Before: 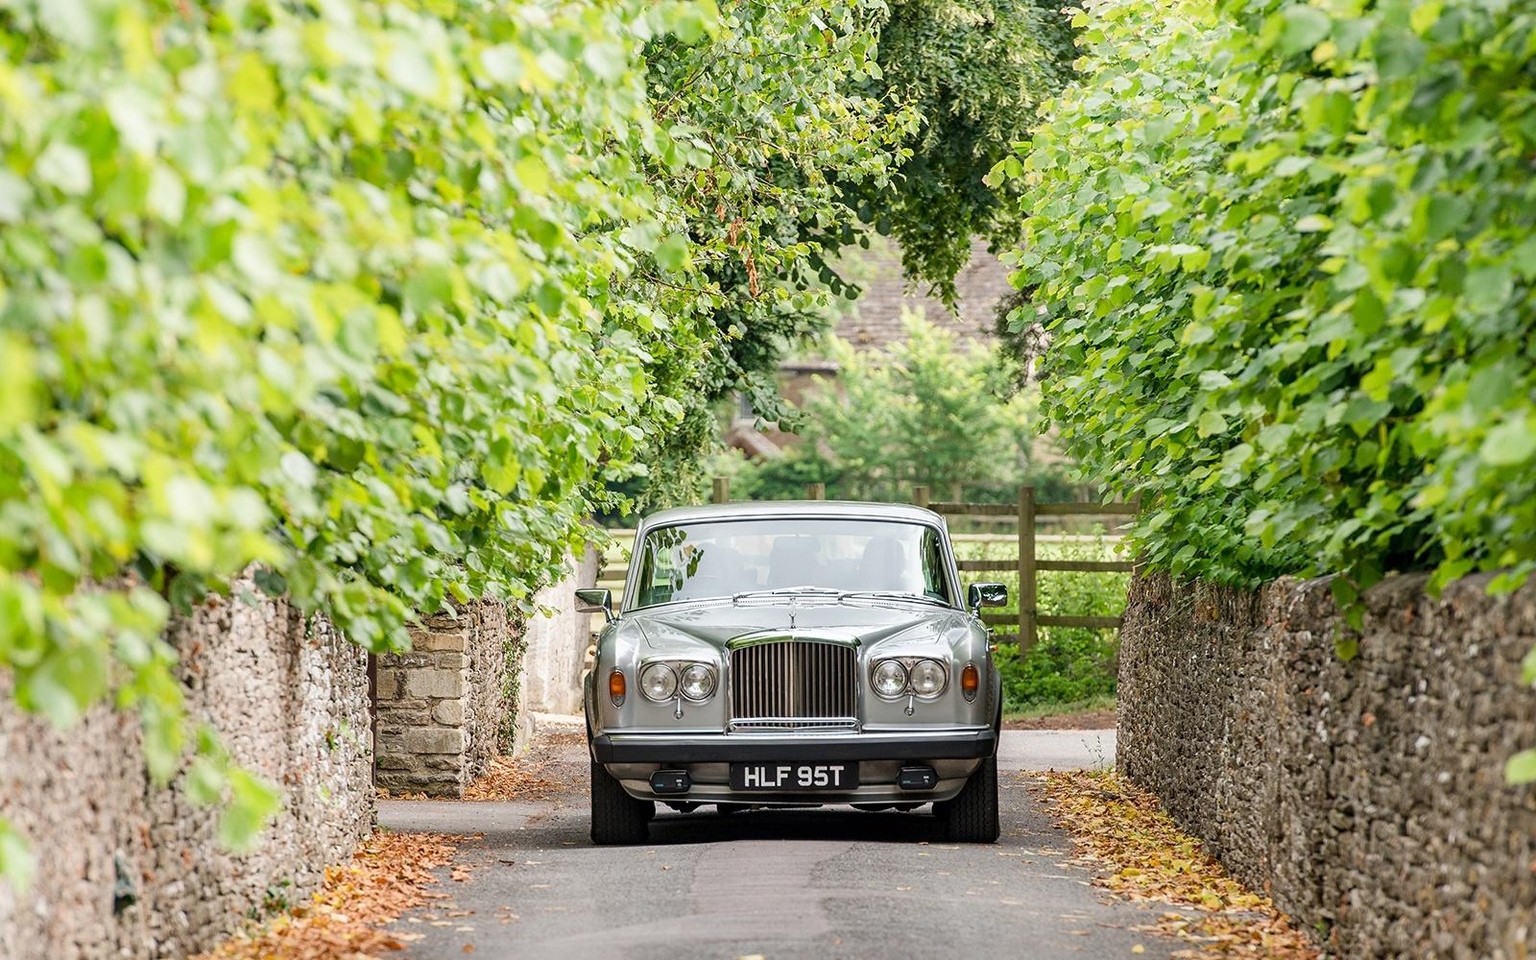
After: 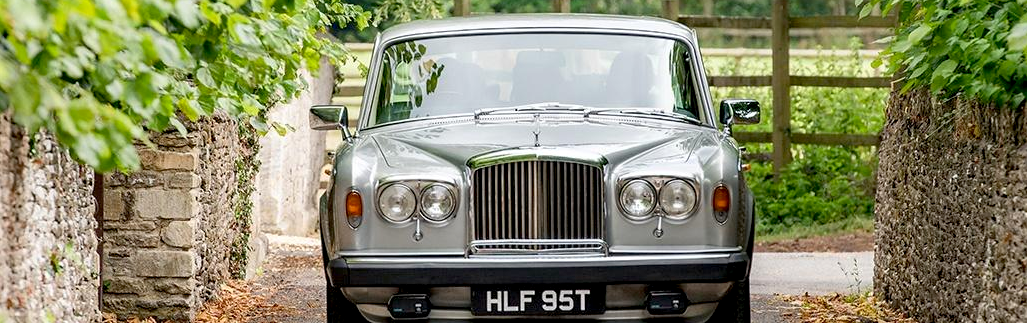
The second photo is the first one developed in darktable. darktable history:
exposure: black level correction 0.009, exposure 0.017 EV, compensate highlight preservation false
crop: left 18.108%, top 50.826%, right 17.655%, bottom 16.854%
tone equalizer: on, module defaults
